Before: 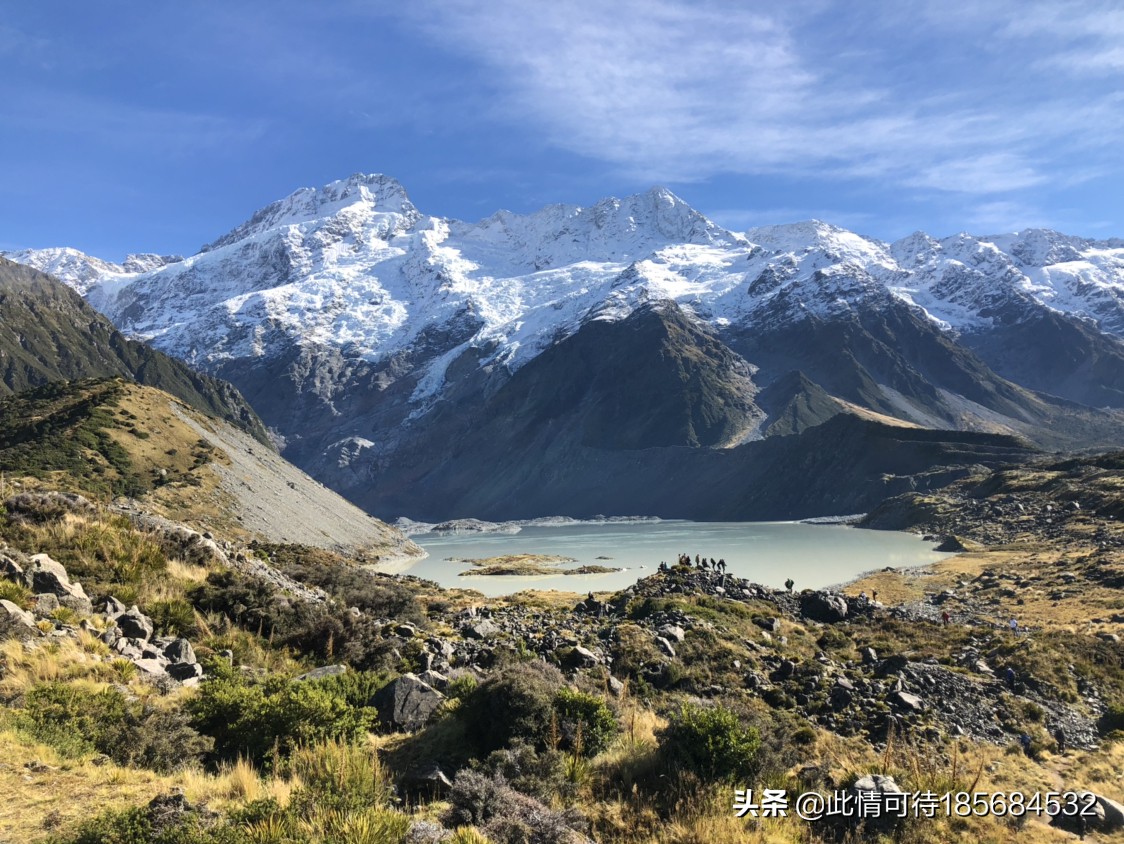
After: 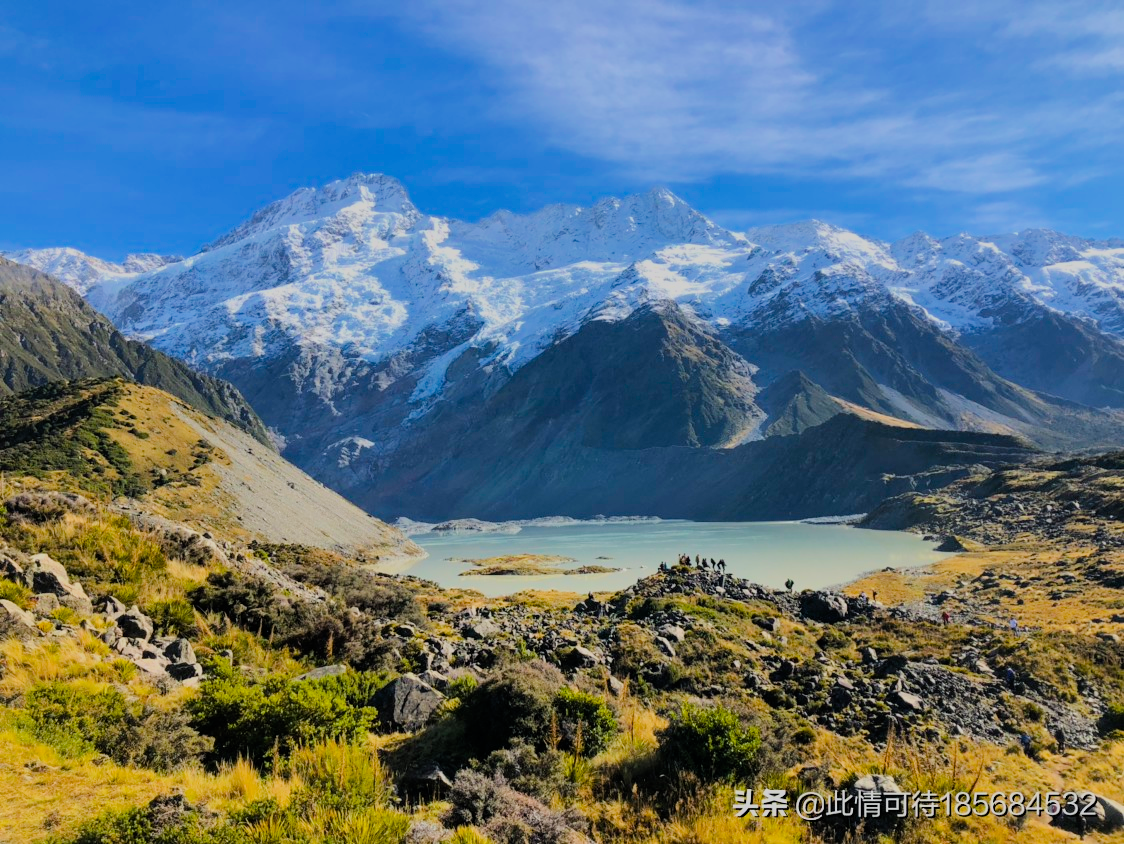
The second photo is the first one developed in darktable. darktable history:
color balance rgb: perceptual saturation grading › global saturation 25%, perceptual brilliance grading › mid-tones 10%, perceptual brilliance grading › shadows 15%, global vibrance 20%
filmic rgb: black relative exposure -7.15 EV, white relative exposure 5.36 EV, hardness 3.02, color science v6 (2022)
